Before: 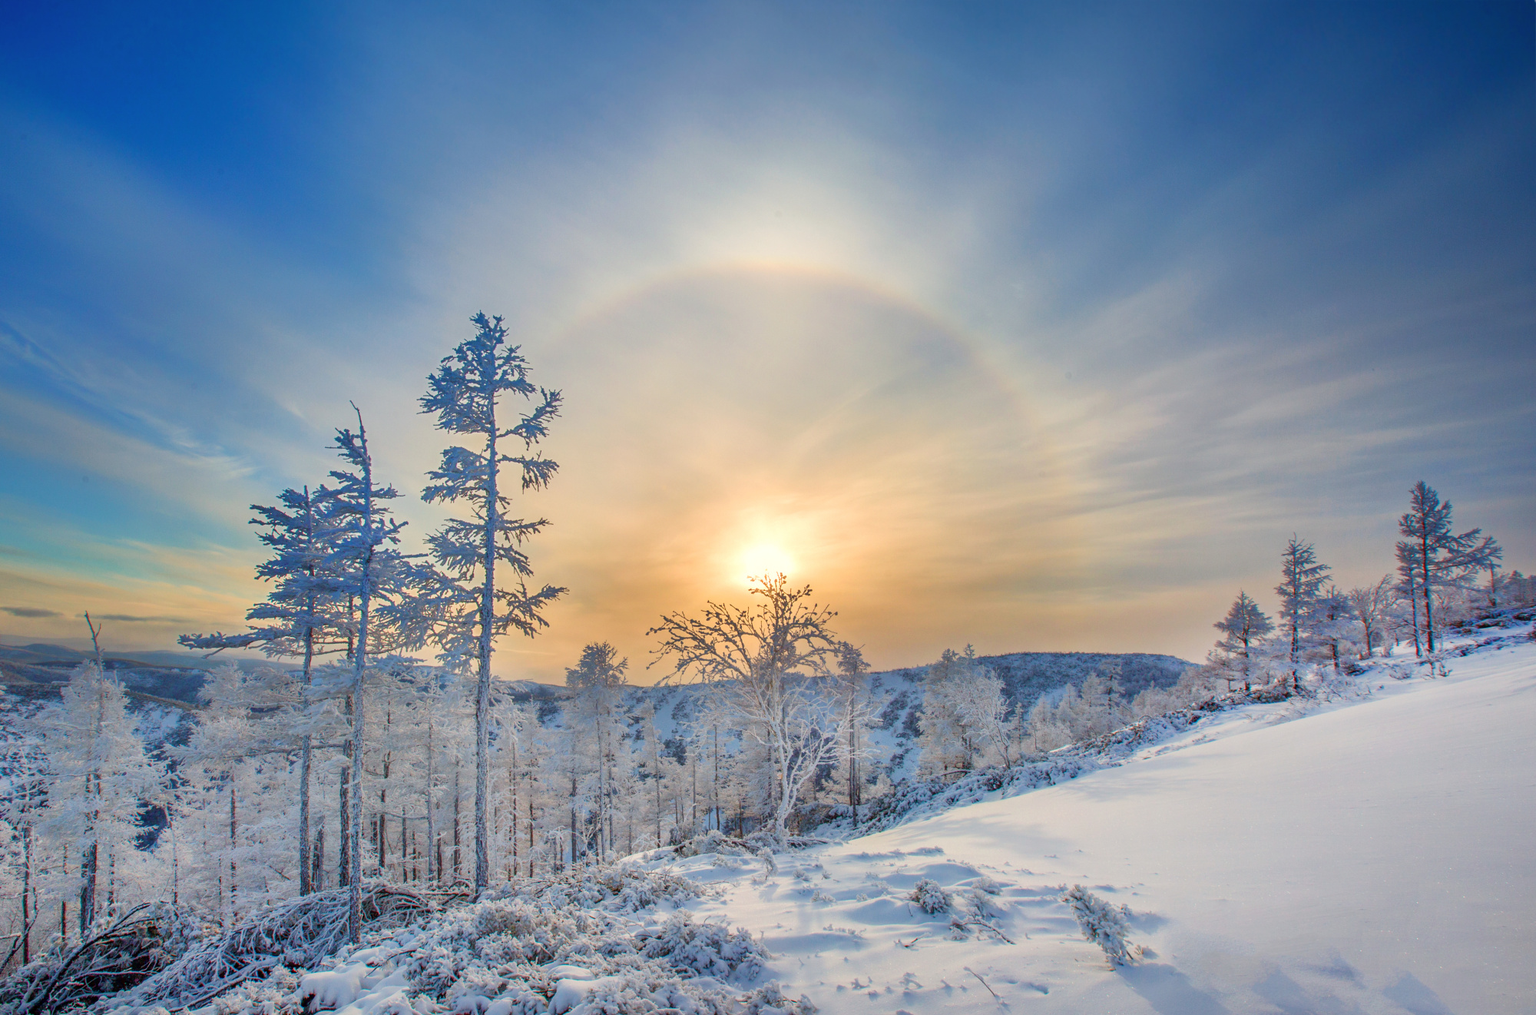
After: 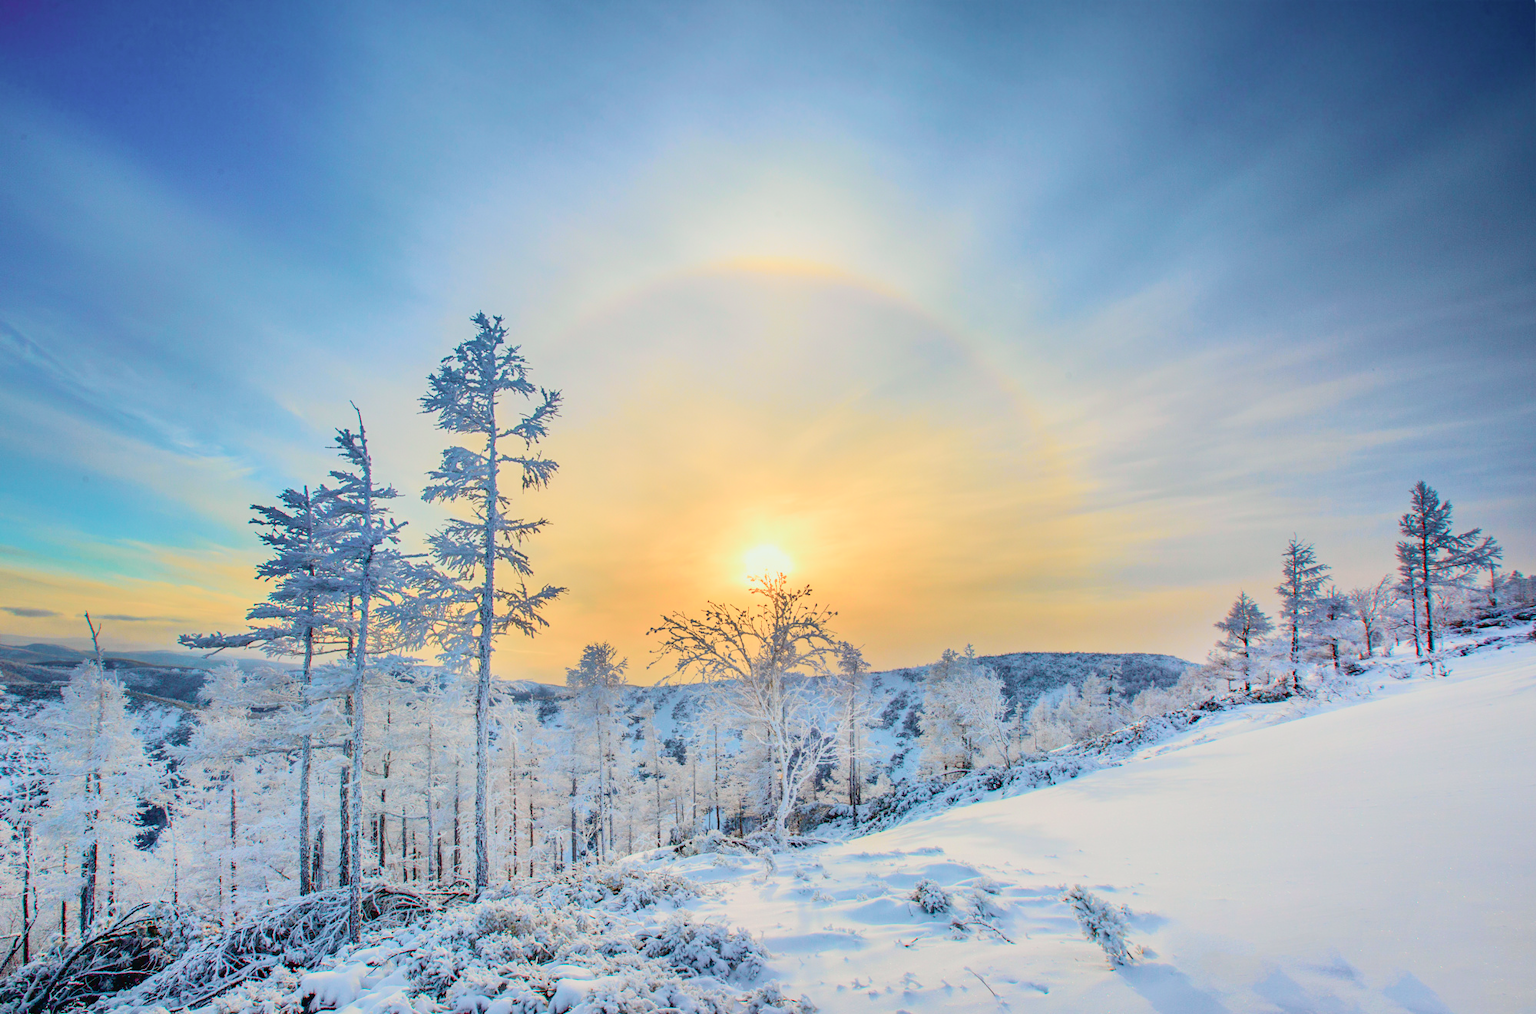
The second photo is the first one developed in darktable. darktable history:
tone curve: curves: ch0 [(0, 0.022) (0.114, 0.083) (0.281, 0.315) (0.447, 0.557) (0.588, 0.711) (0.786, 0.839) (0.999, 0.949)]; ch1 [(0, 0) (0.389, 0.352) (0.458, 0.433) (0.486, 0.474) (0.509, 0.505) (0.535, 0.53) (0.555, 0.557) (0.586, 0.622) (0.677, 0.724) (1, 1)]; ch2 [(0, 0) (0.369, 0.388) (0.449, 0.431) (0.501, 0.5) (0.528, 0.52) (0.561, 0.59) (0.697, 0.721) (1, 1)], color space Lab, independent channels, preserve colors none
